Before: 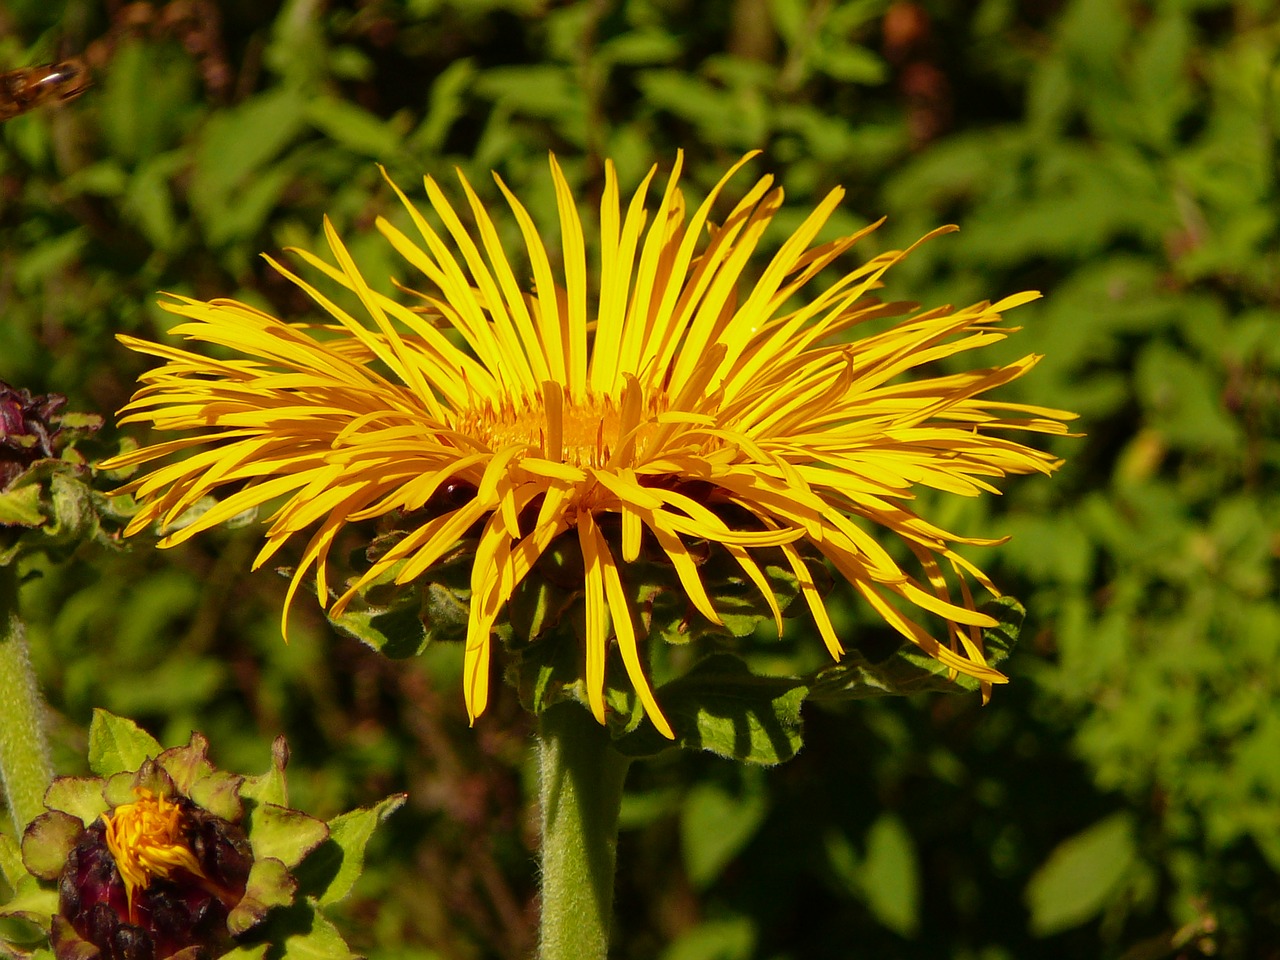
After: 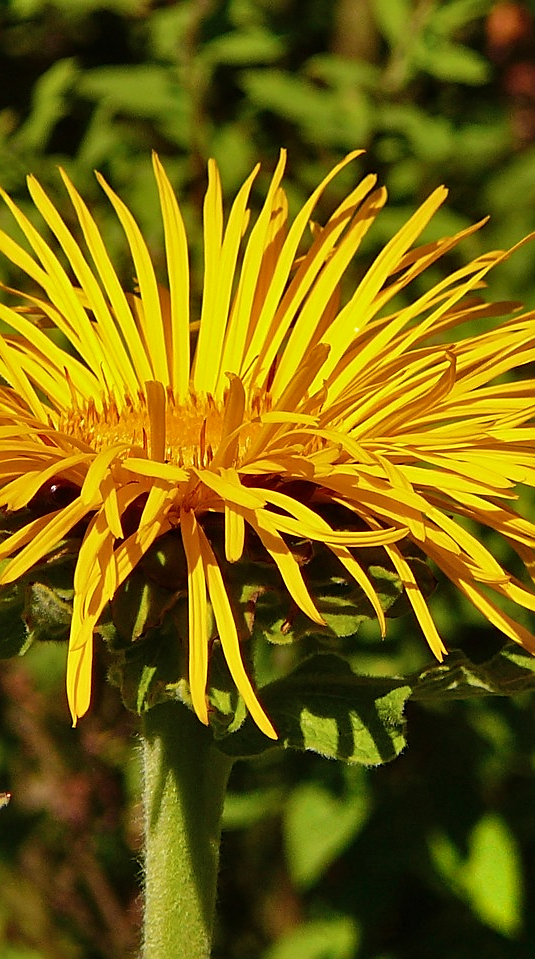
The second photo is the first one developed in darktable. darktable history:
sharpen: on, module defaults
shadows and highlights: white point adjustment 0.065, soften with gaussian
crop: left 31.059%, right 27.075%
